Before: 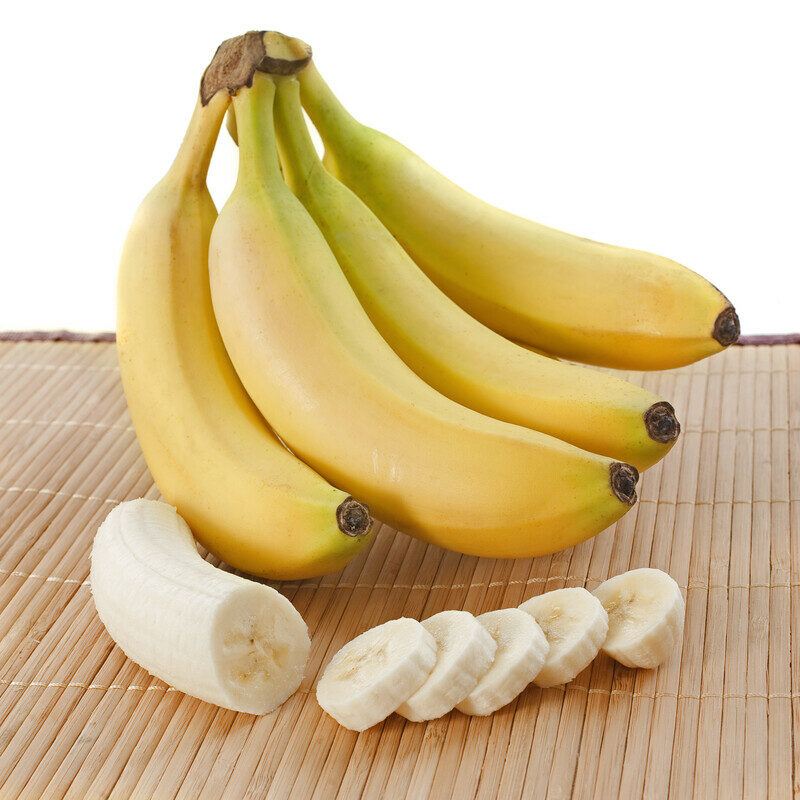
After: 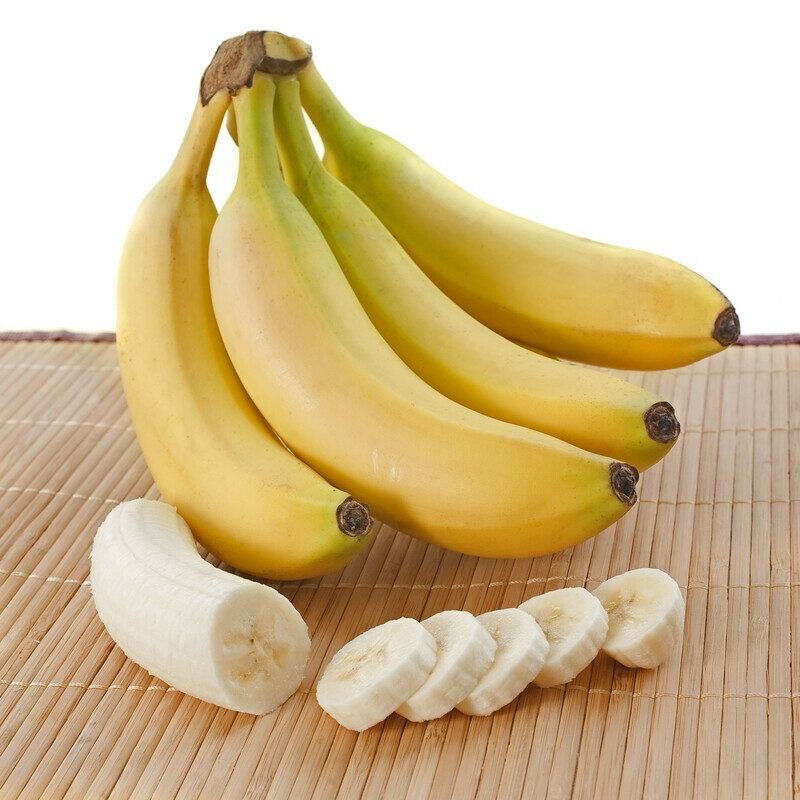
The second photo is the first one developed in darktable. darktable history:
shadows and highlights: shadows 25.84, highlights -26.41
